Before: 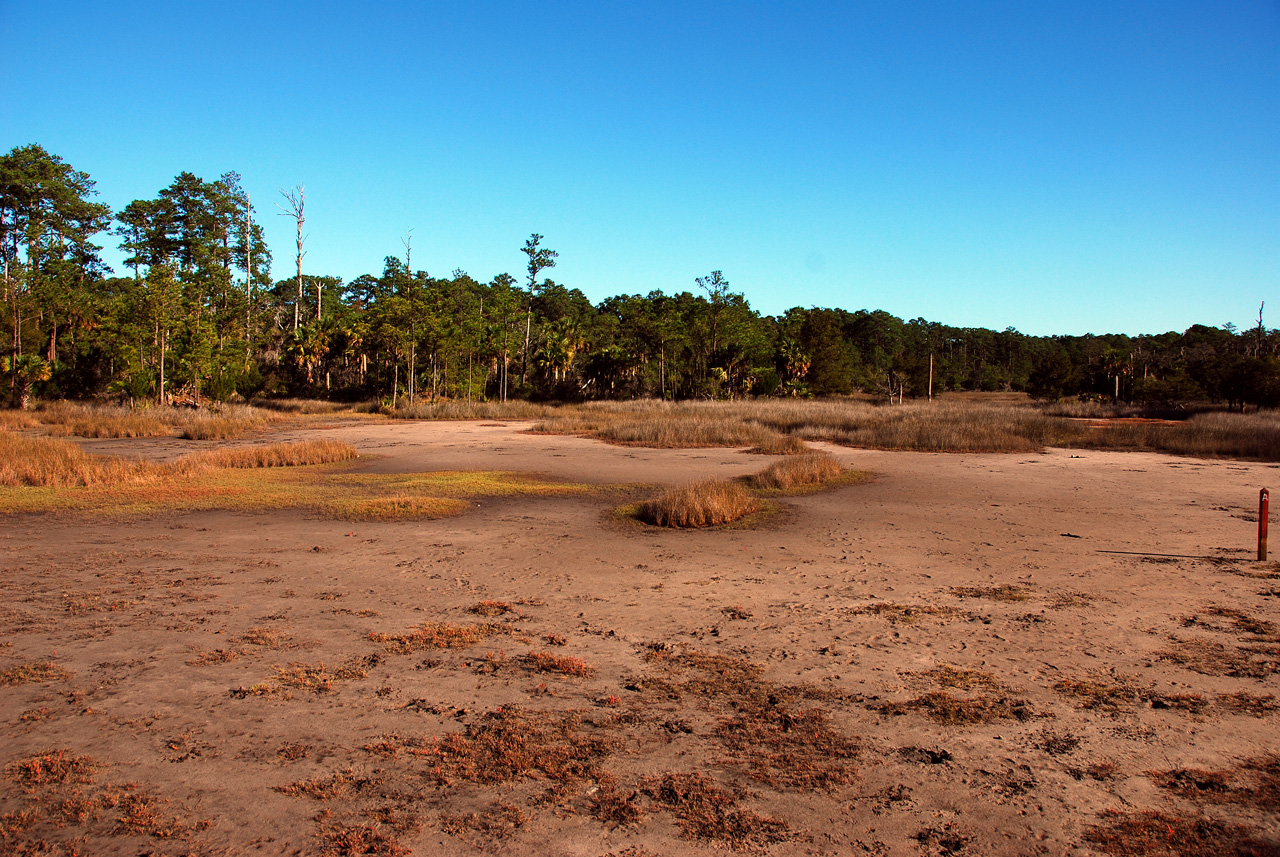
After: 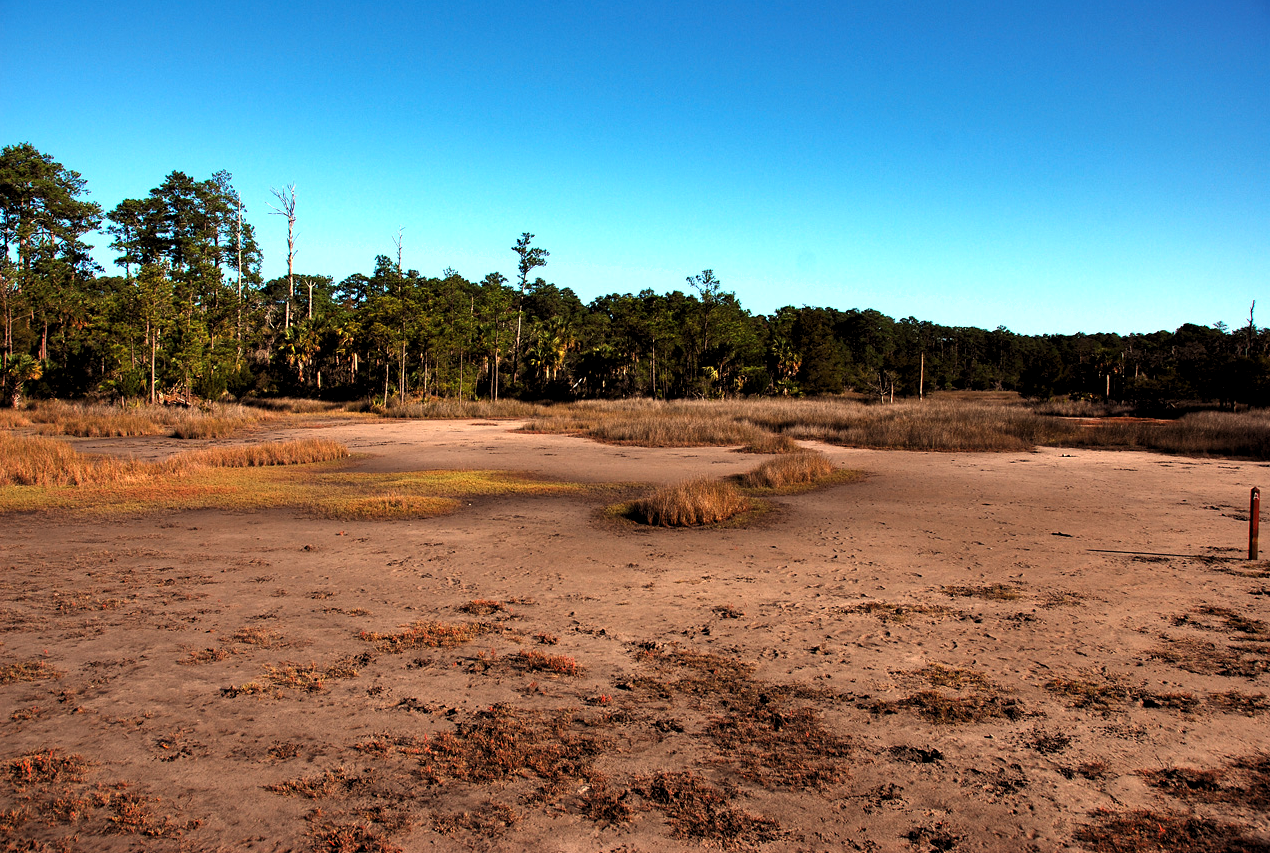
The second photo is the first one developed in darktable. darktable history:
crop and rotate: left 0.724%, top 0.148%, bottom 0.318%
shadows and highlights: soften with gaussian
levels: levels [0.052, 0.496, 0.908]
